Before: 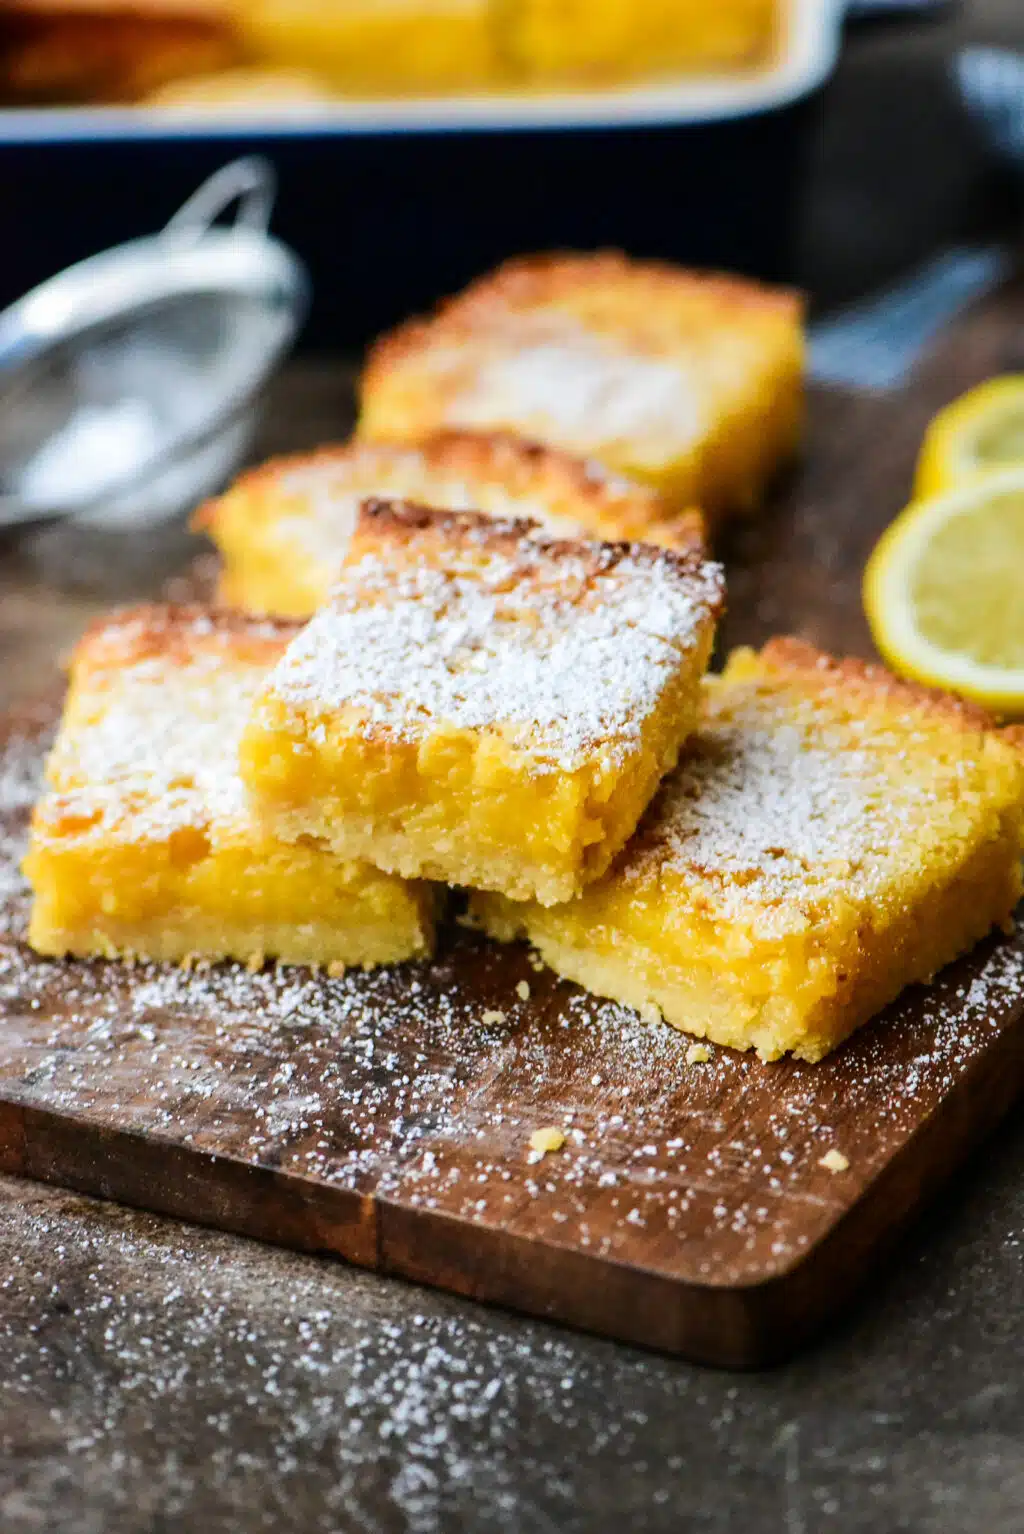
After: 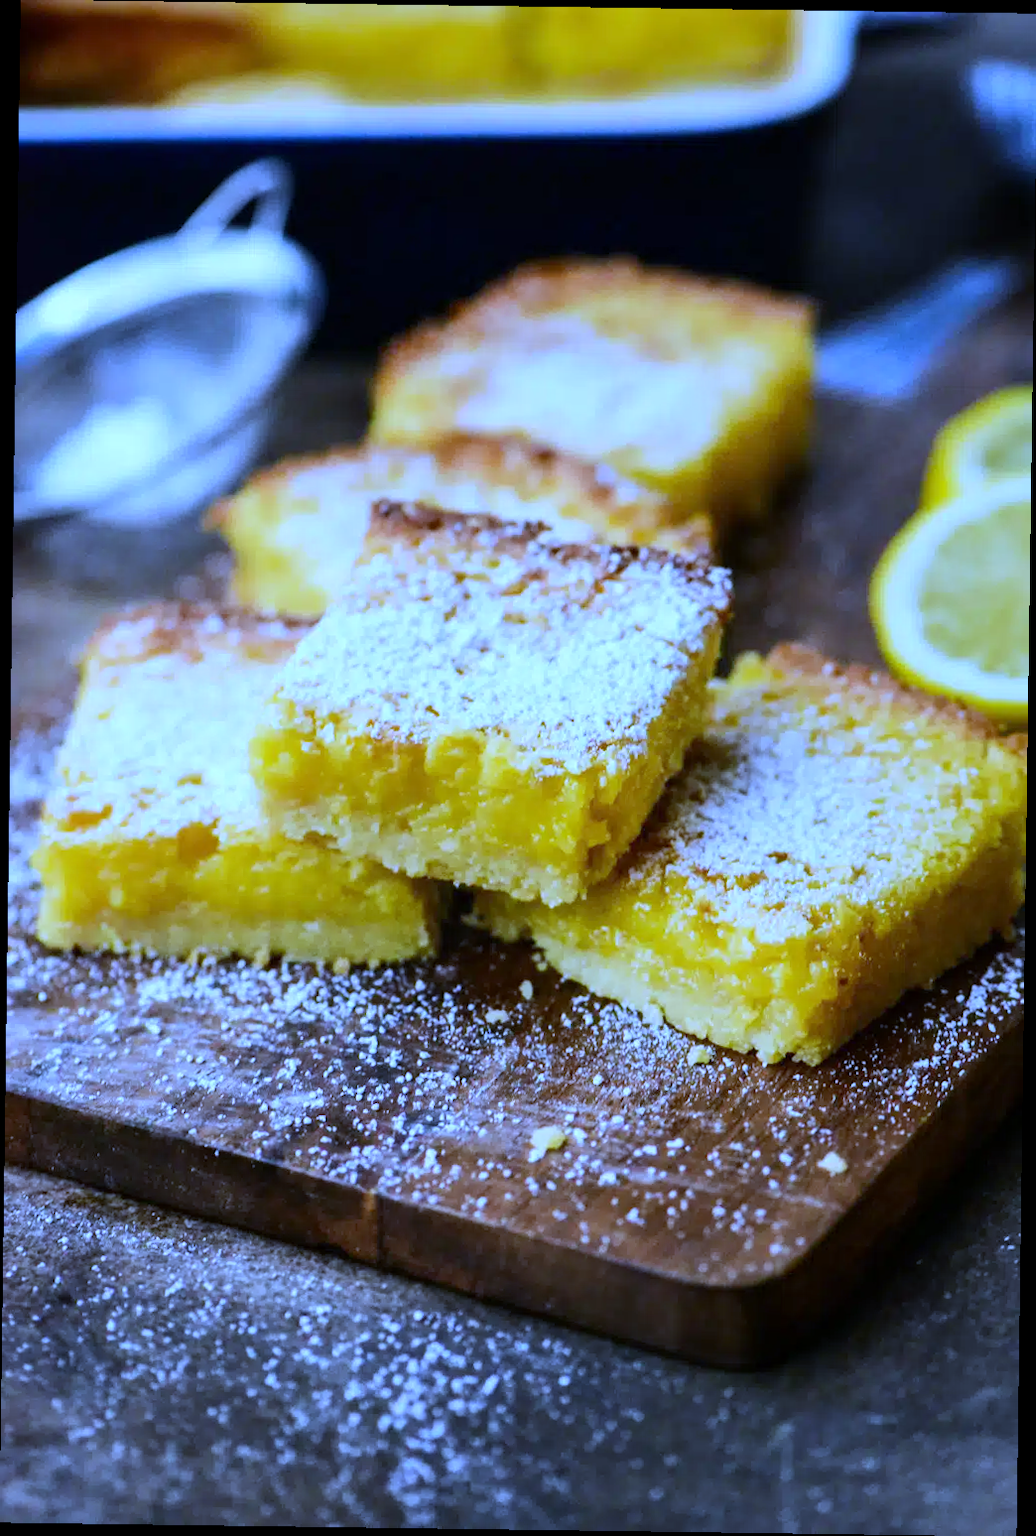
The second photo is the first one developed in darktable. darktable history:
white balance: red 0.766, blue 1.537
rotate and perspective: rotation 0.8°, automatic cropping off
